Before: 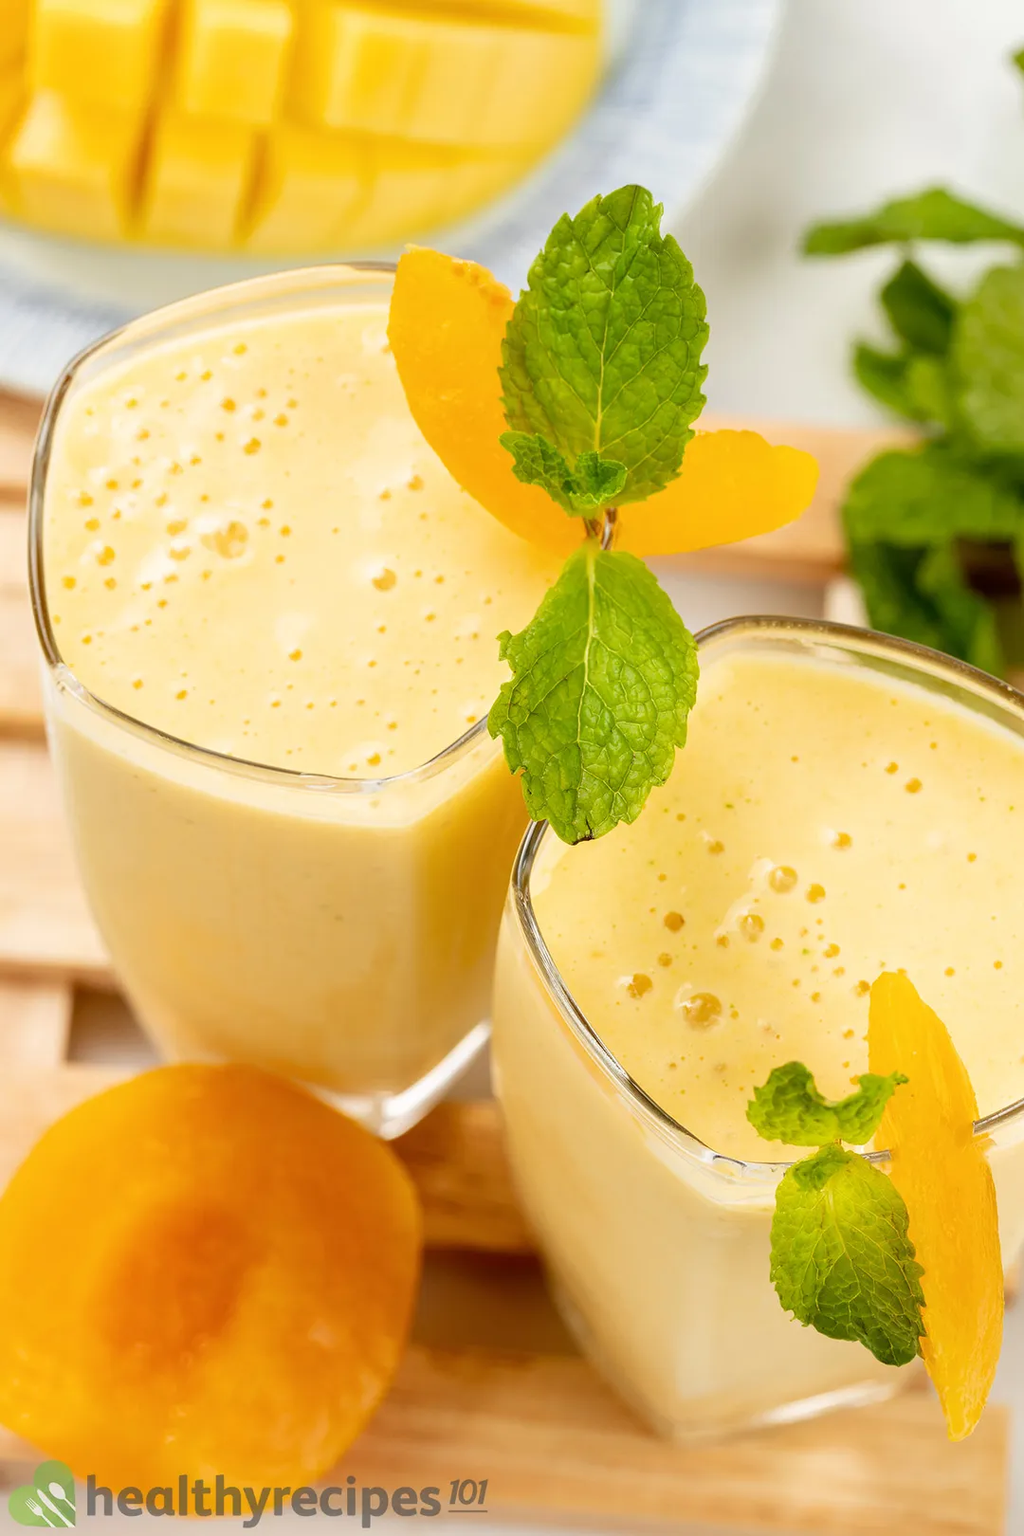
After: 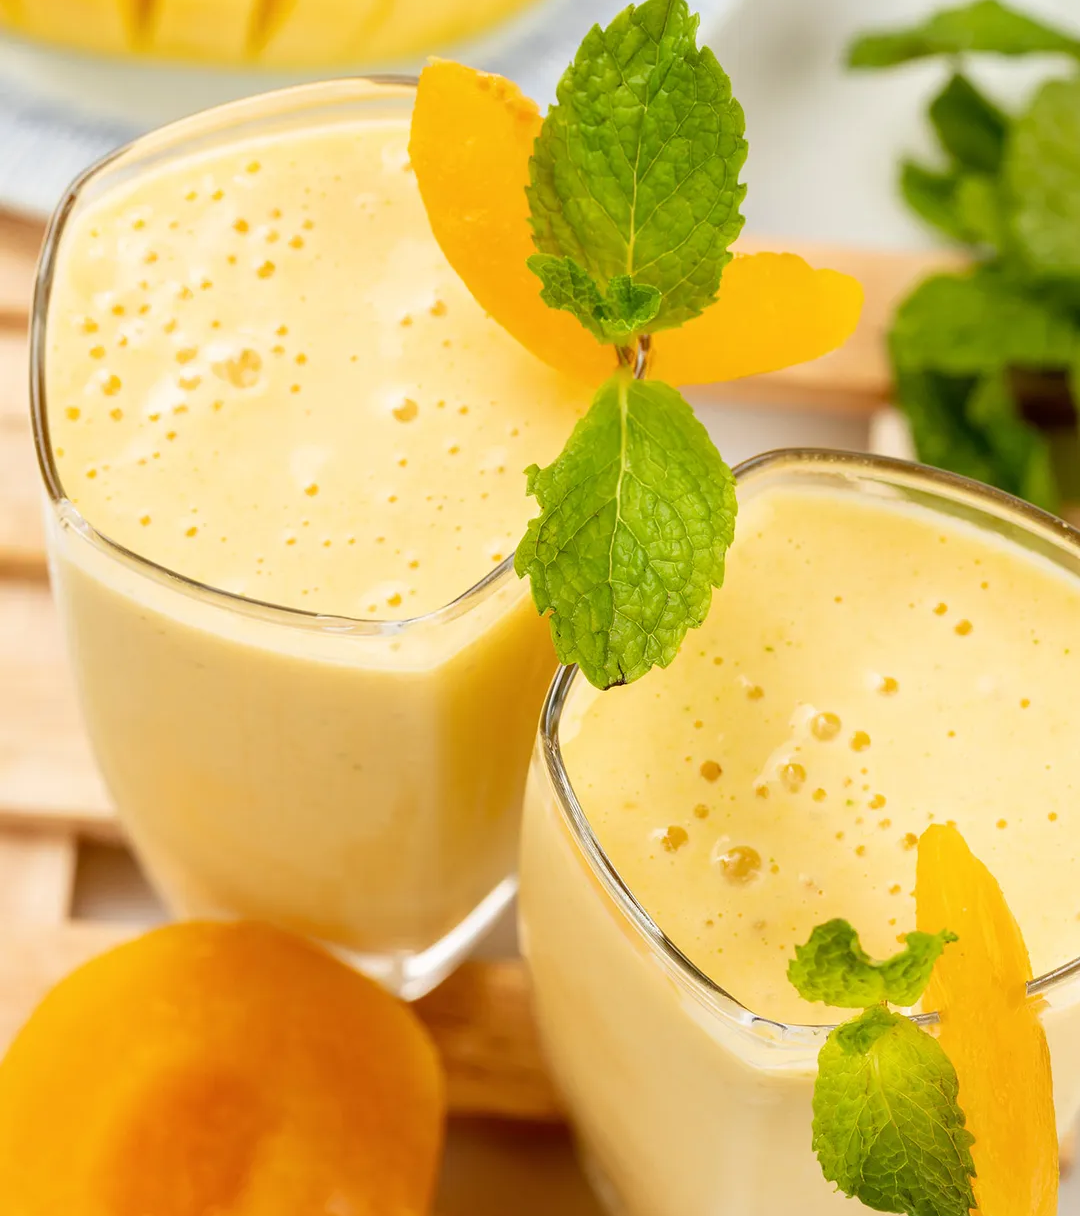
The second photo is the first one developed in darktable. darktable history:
crop and rotate: top 12.463%, bottom 12.467%
